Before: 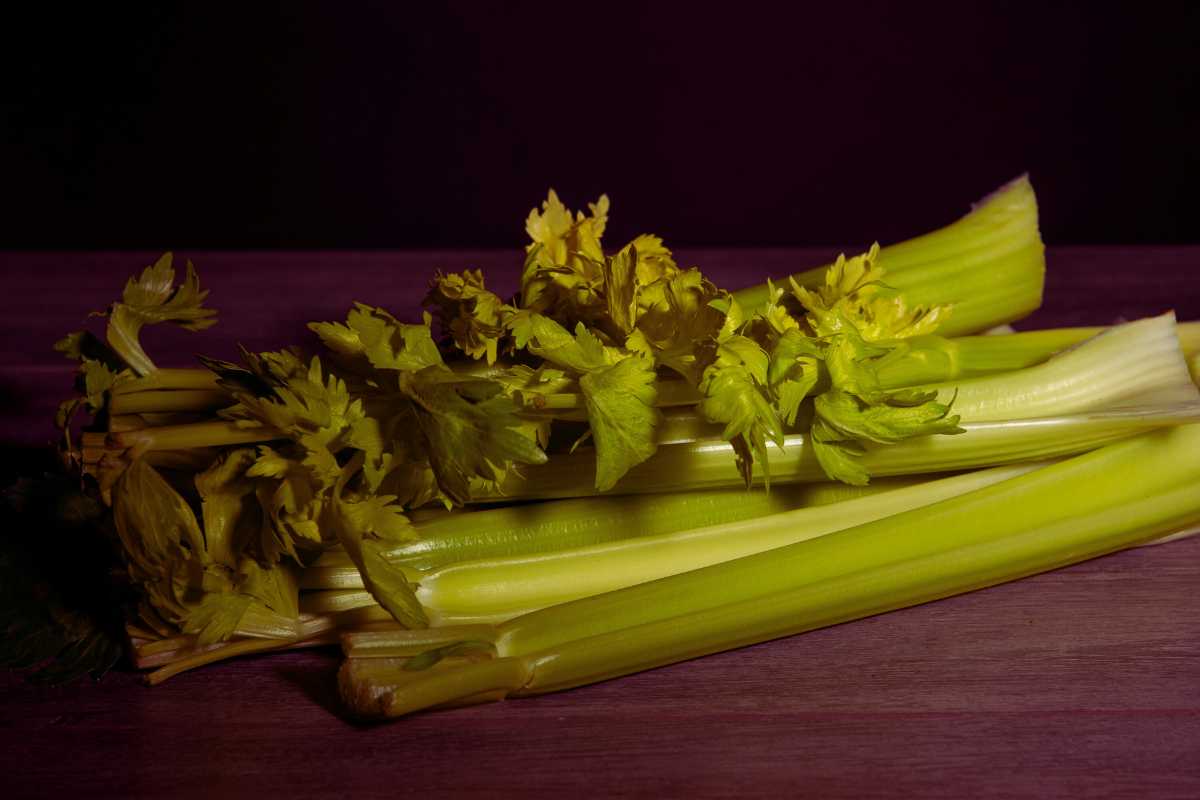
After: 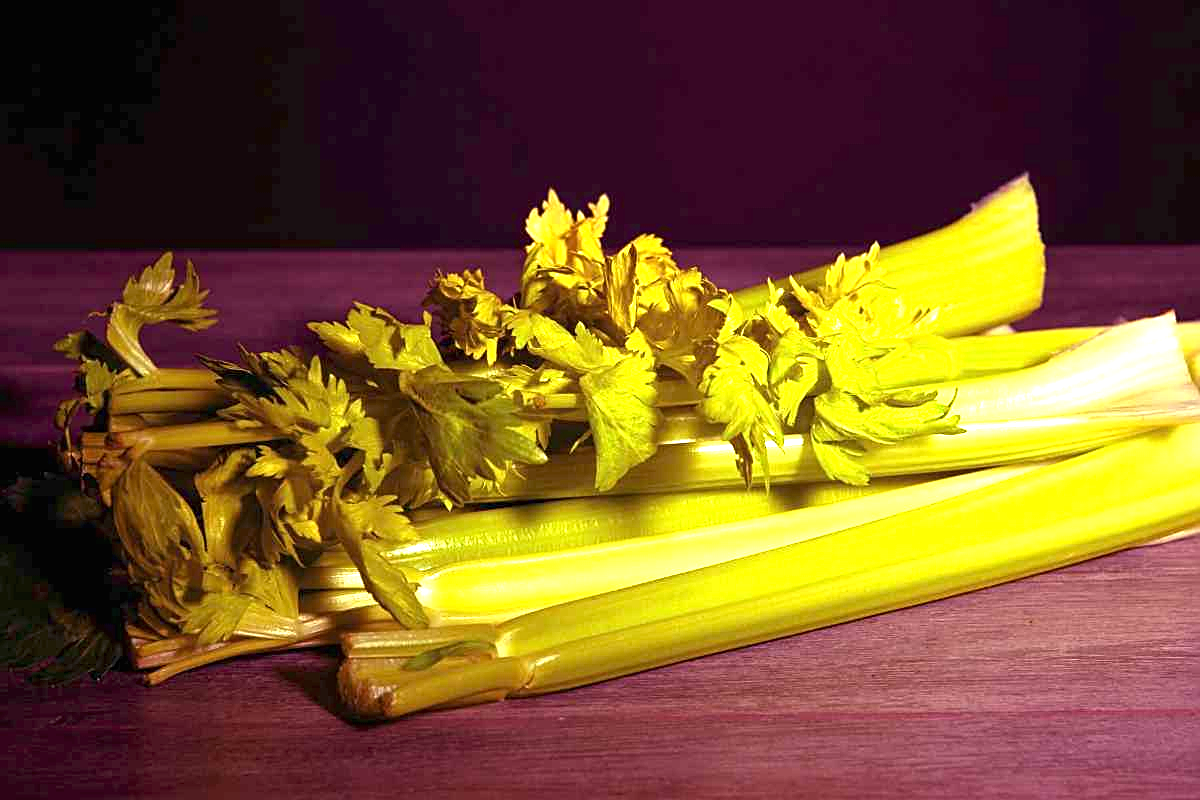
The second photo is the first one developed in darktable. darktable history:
exposure: black level correction 0, exposure 2 EV, compensate highlight preservation false
sharpen: on, module defaults
